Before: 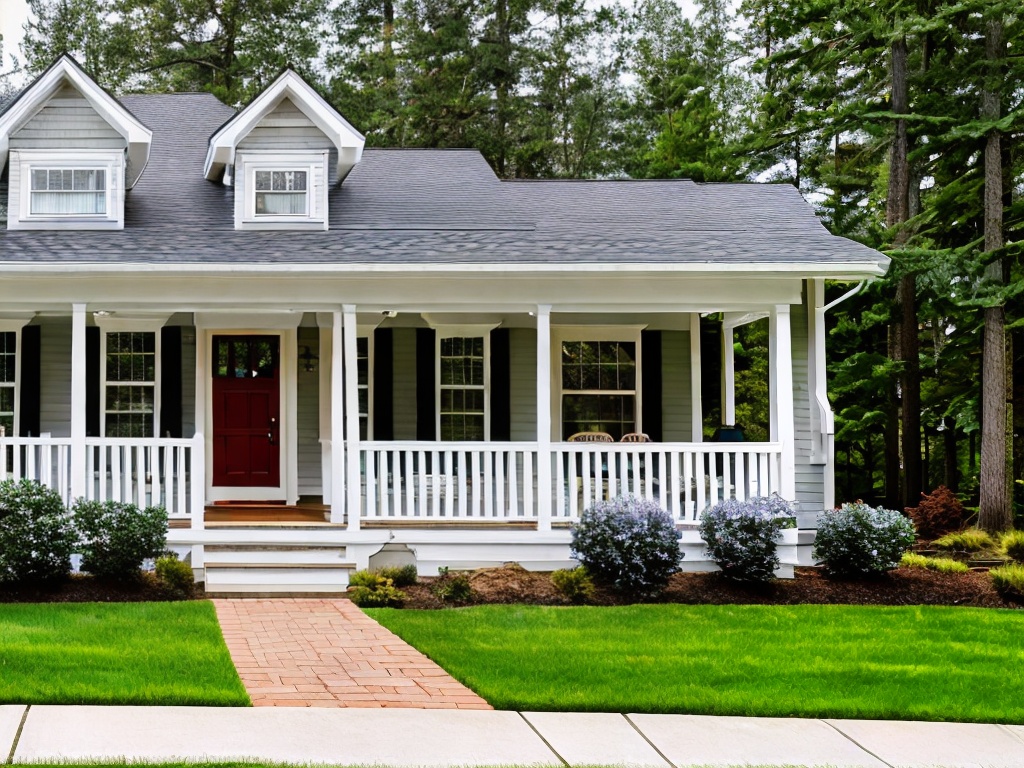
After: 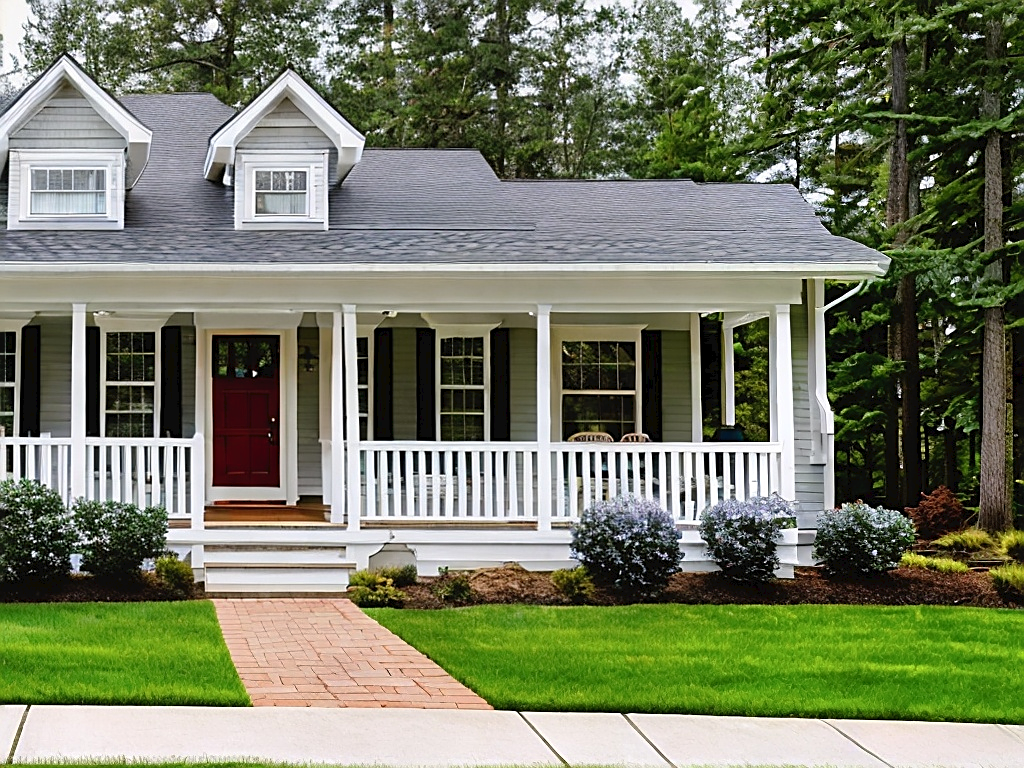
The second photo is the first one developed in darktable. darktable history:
sharpen: on, module defaults
tone curve: curves: ch0 [(0, 0) (0.003, 0.032) (0.011, 0.034) (0.025, 0.039) (0.044, 0.055) (0.069, 0.078) (0.1, 0.111) (0.136, 0.147) (0.177, 0.191) (0.224, 0.238) (0.277, 0.291) (0.335, 0.35) (0.399, 0.41) (0.468, 0.48) (0.543, 0.547) (0.623, 0.621) (0.709, 0.699) (0.801, 0.789) (0.898, 0.884) (1, 1)], preserve colors none
